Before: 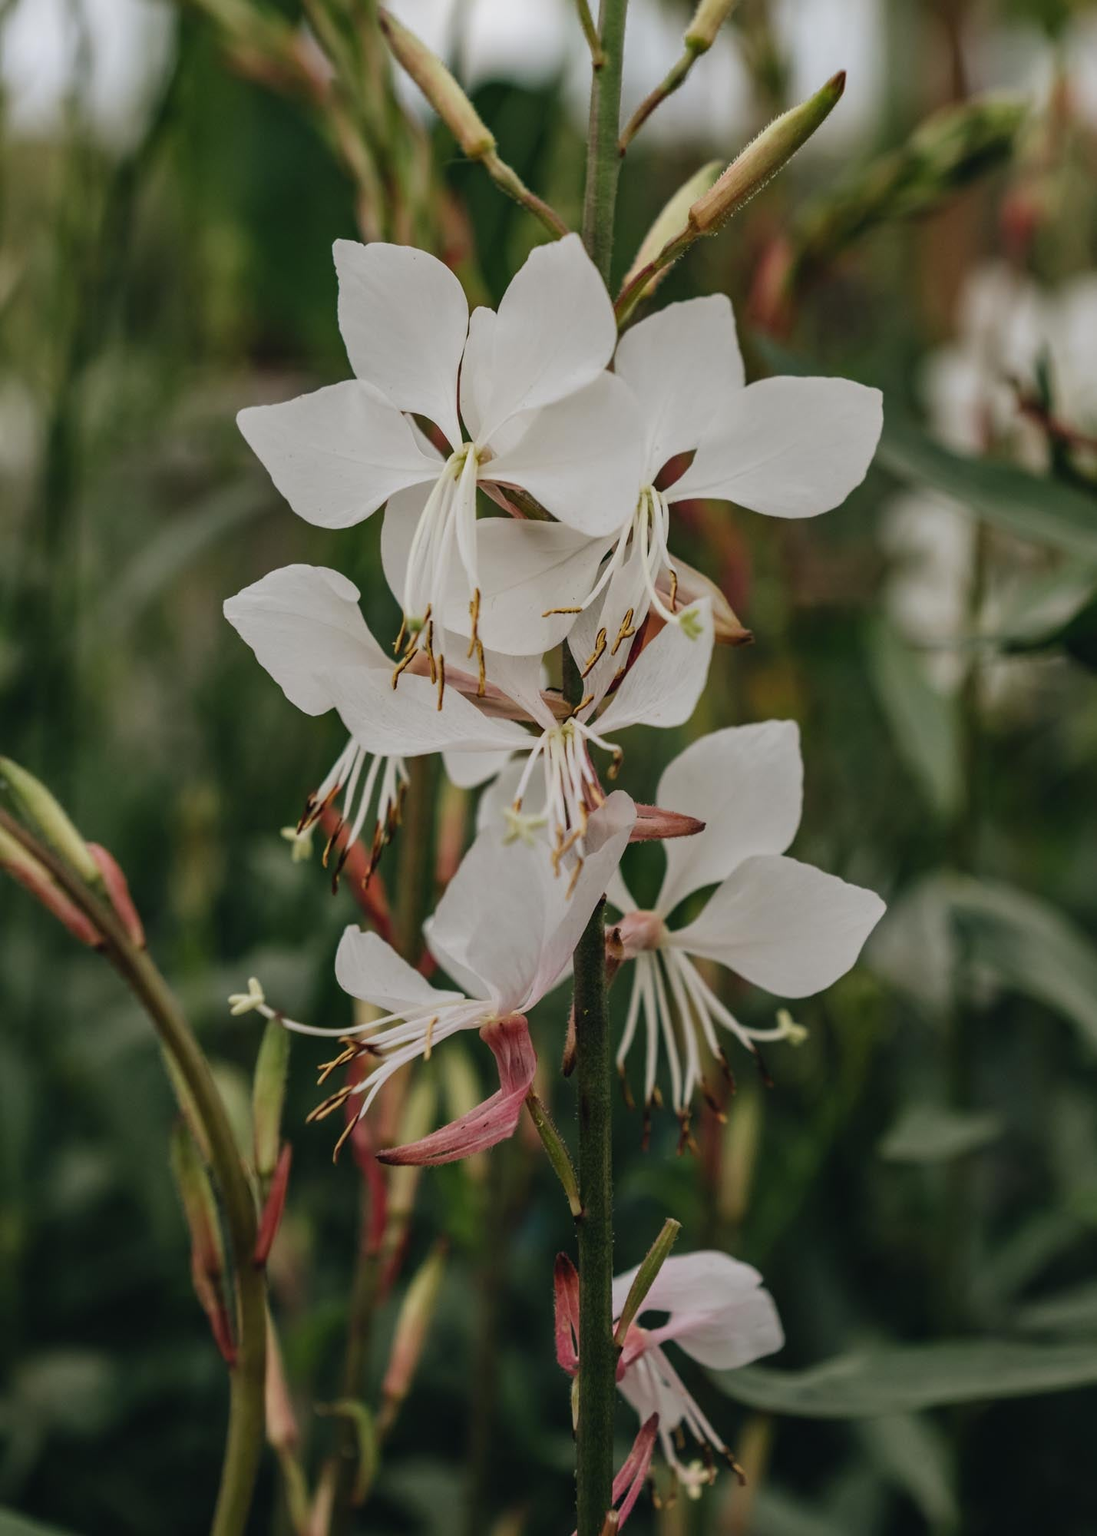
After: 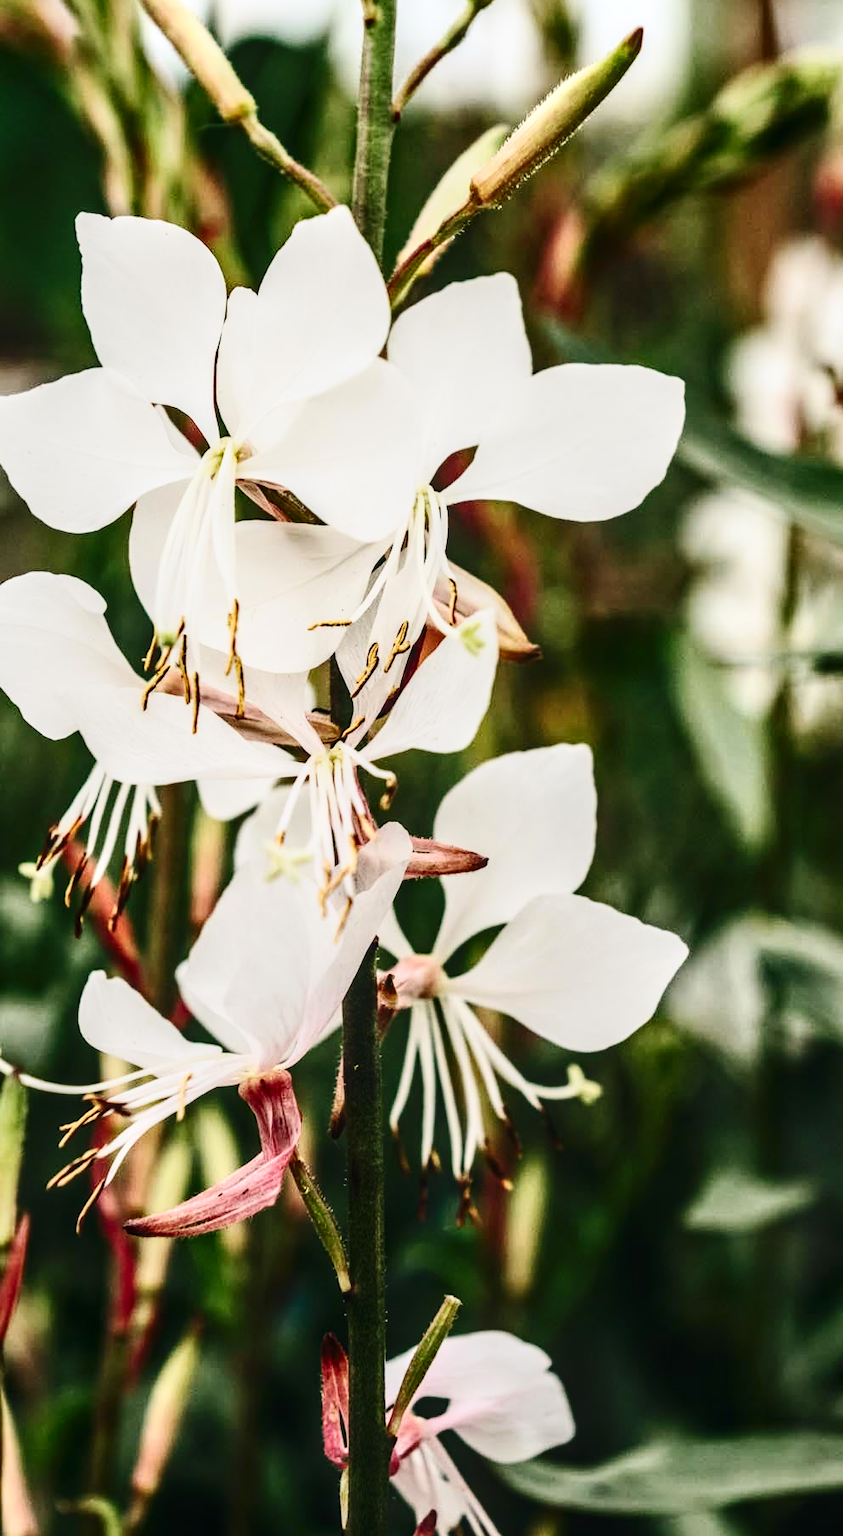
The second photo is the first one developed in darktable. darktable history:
local contrast: detail 130%
crop and rotate: left 24.087%, top 3.06%, right 6.407%, bottom 6.471%
contrast brightness saturation: contrast 0.39, brightness 0.099
base curve: curves: ch0 [(0, 0) (0.028, 0.03) (0.121, 0.232) (0.46, 0.748) (0.859, 0.968) (1, 1)], preserve colors none
